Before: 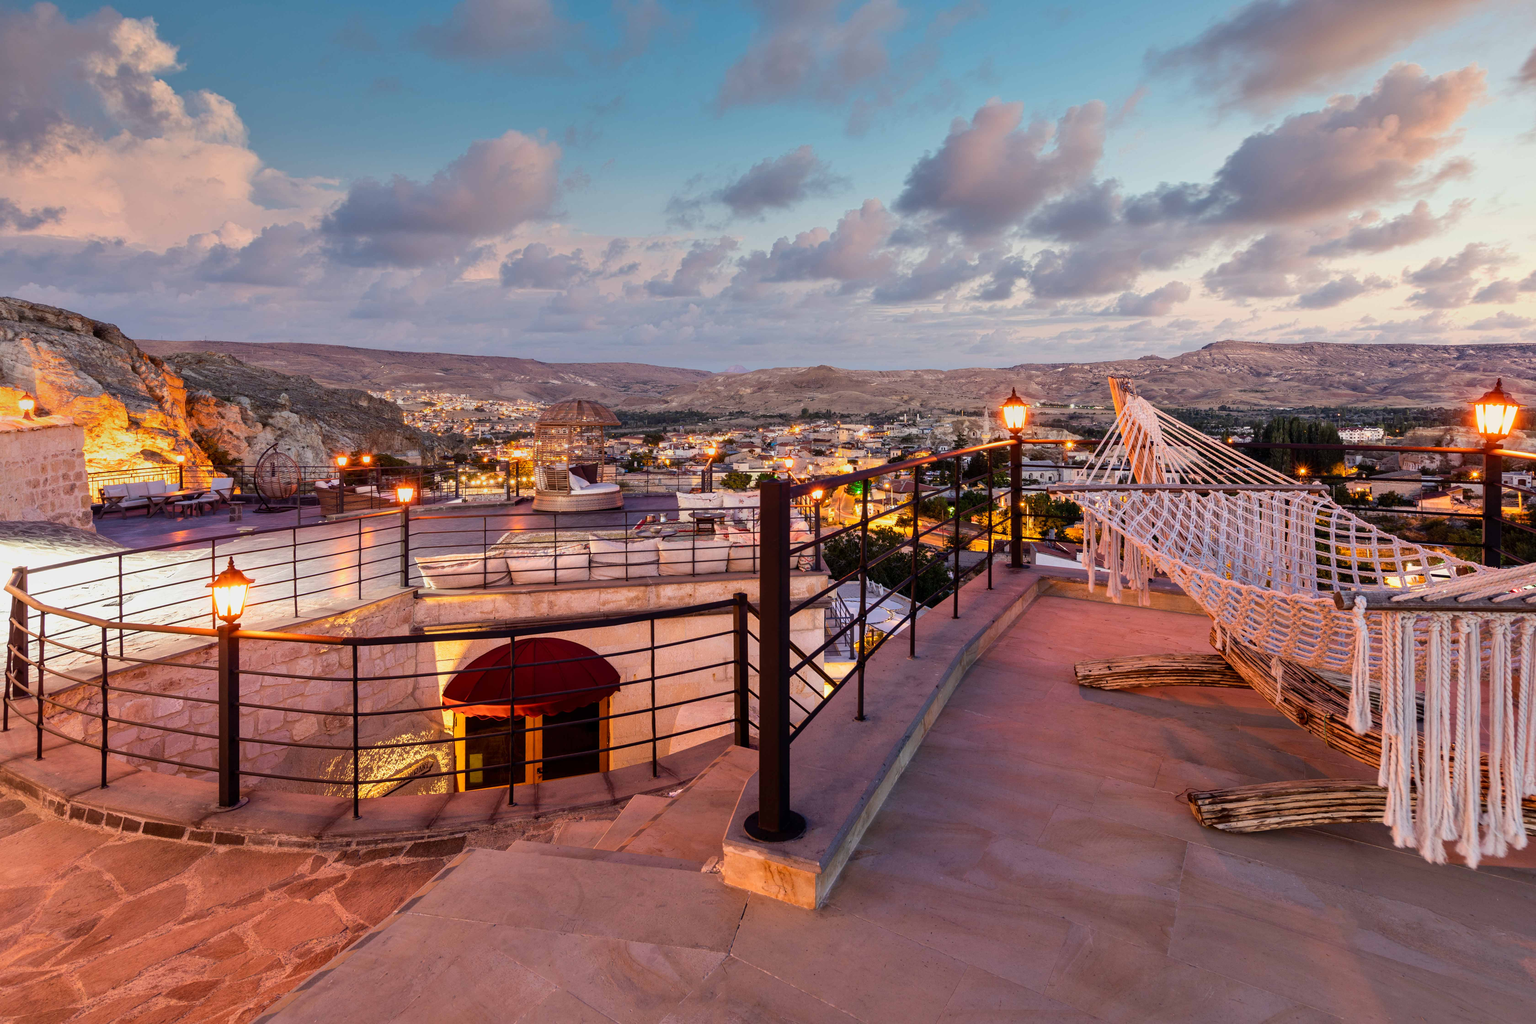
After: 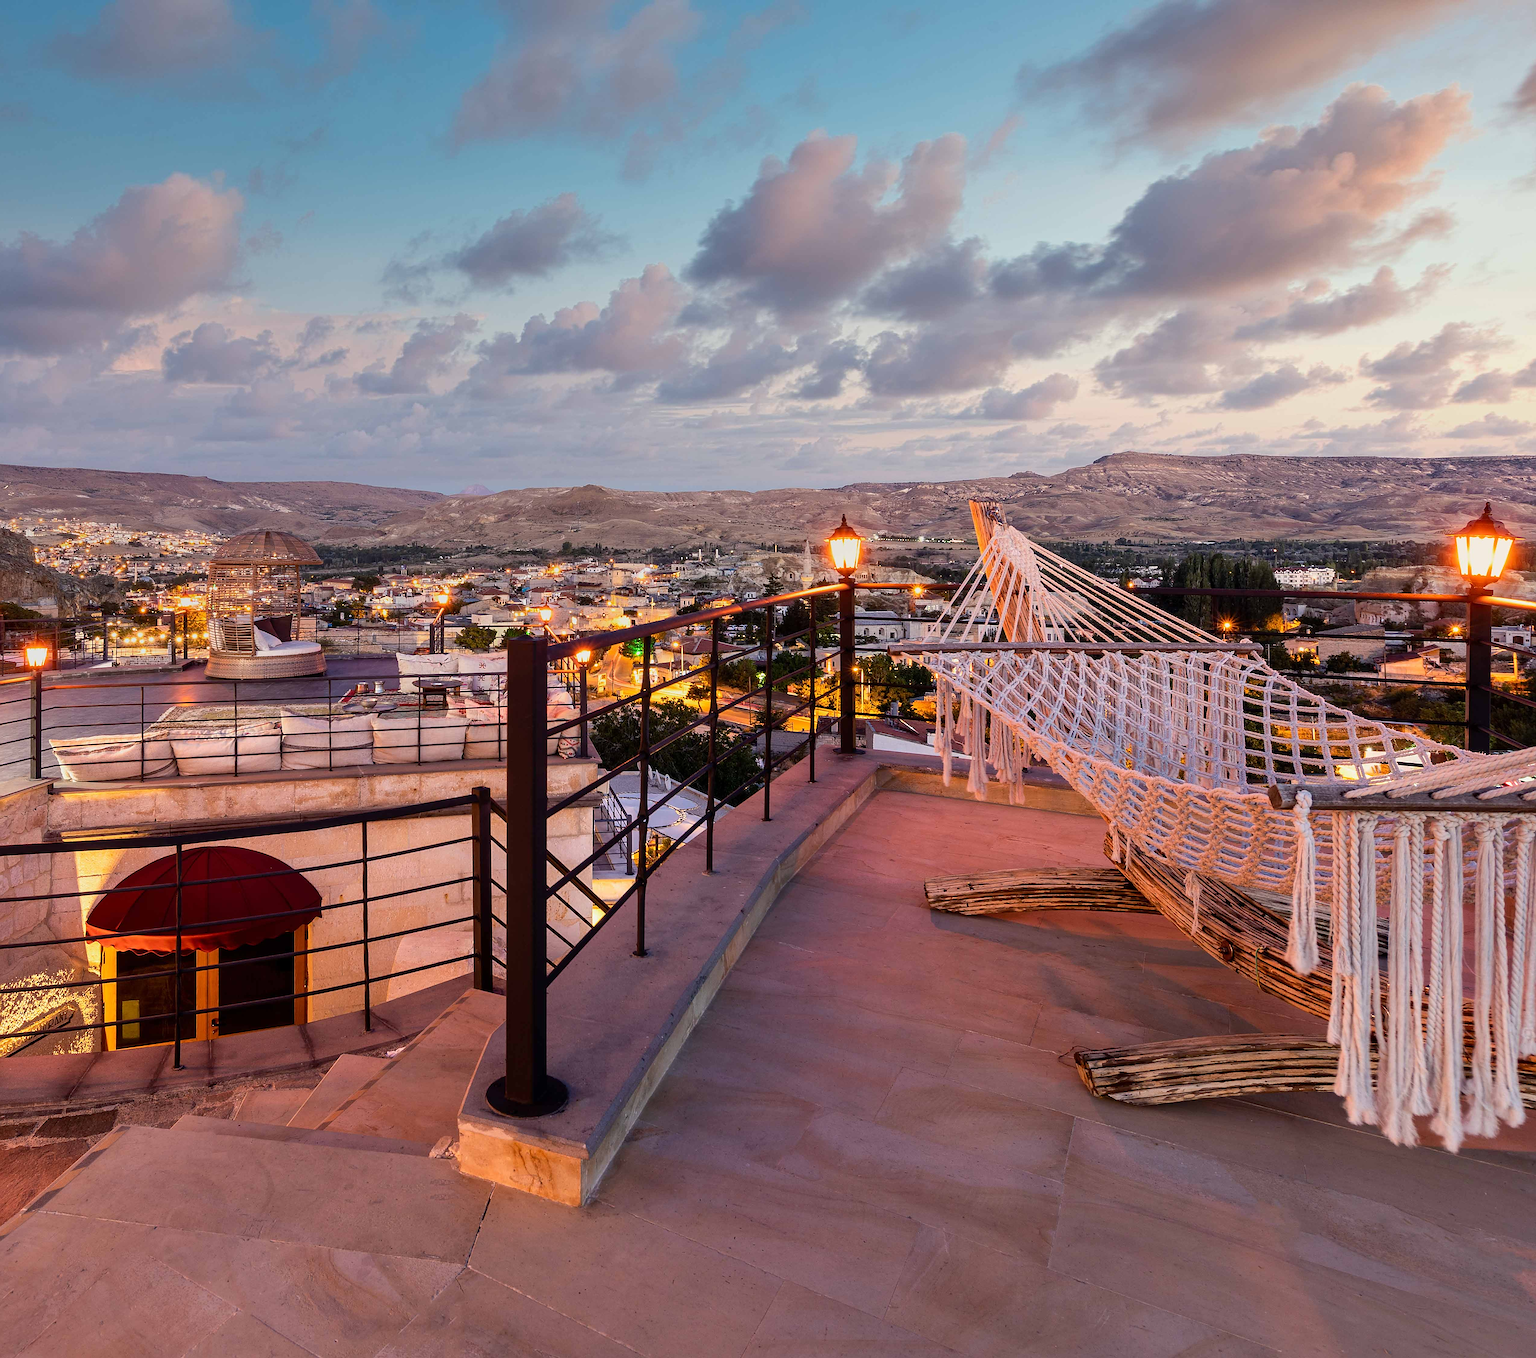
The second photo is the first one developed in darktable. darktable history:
crop and rotate: left 24.6%
sharpen: radius 1.4, amount 1.25, threshold 0.7
